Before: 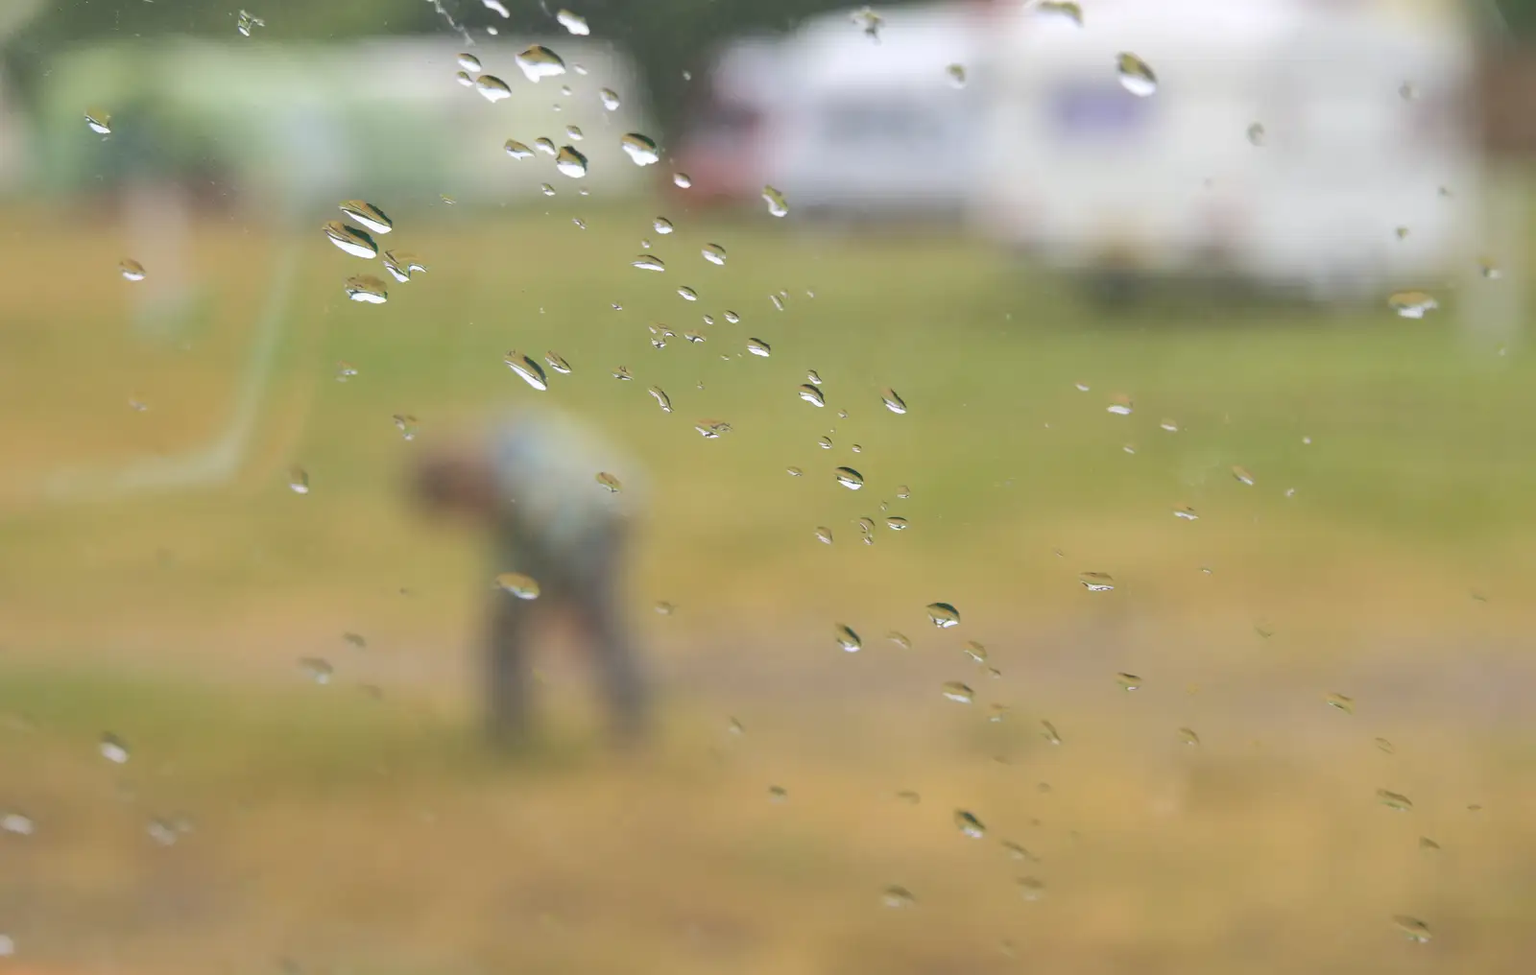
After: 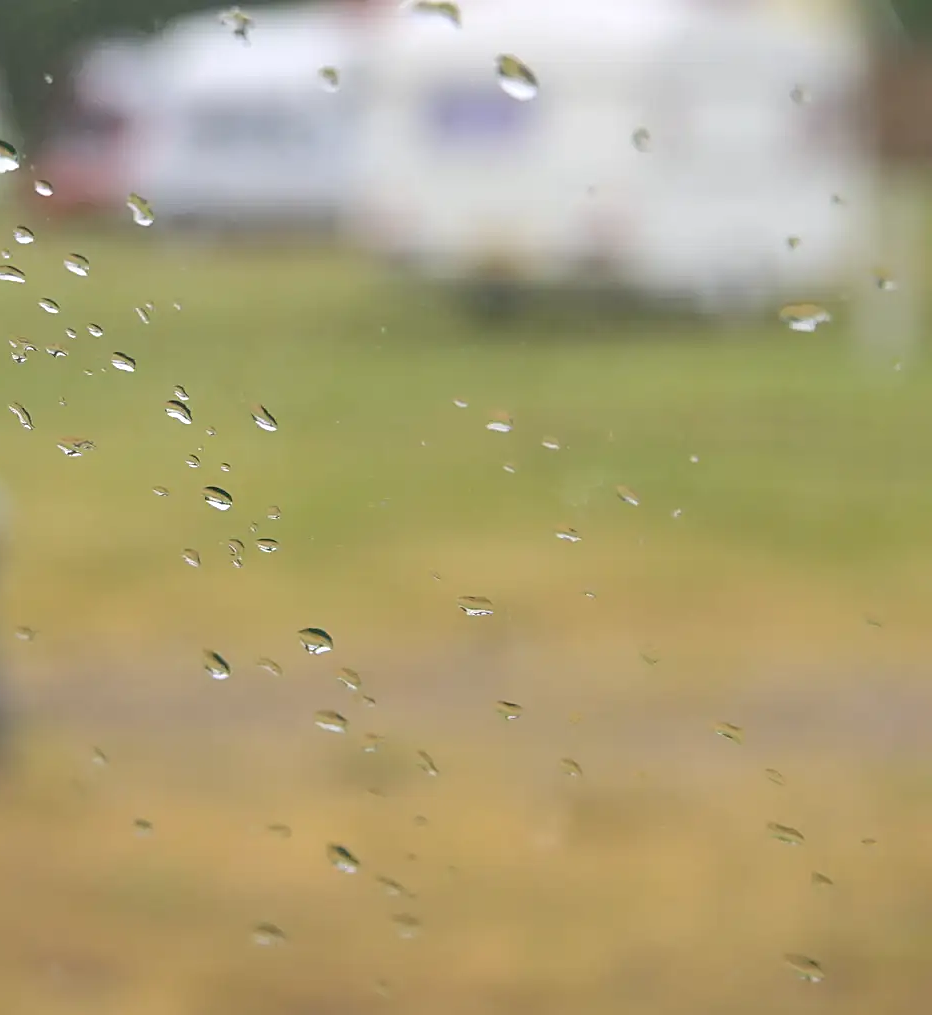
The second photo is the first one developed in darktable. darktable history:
sharpen: on, module defaults
crop: left 41.733%
